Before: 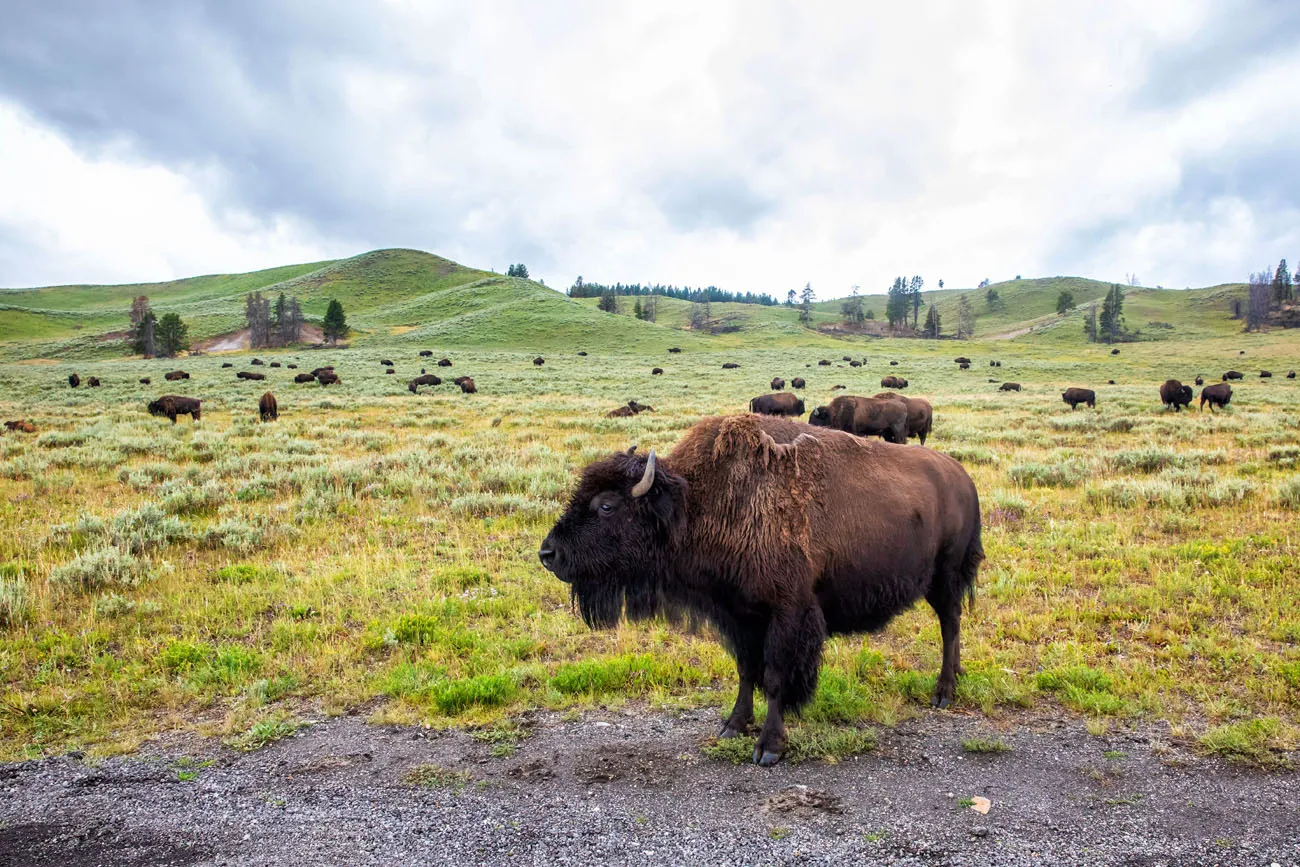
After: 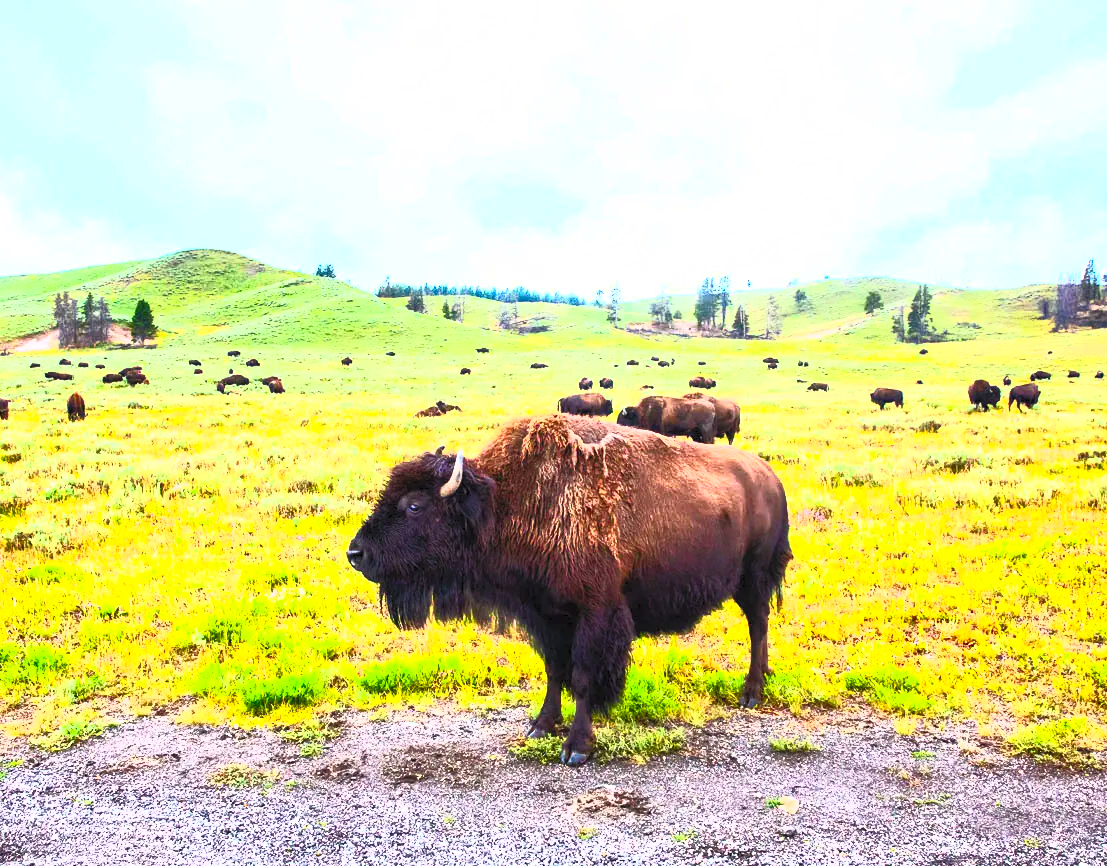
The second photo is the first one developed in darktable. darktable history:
crop and rotate: left 14.794%
tone equalizer: on, module defaults
contrast brightness saturation: contrast 0.986, brightness 0.986, saturation 0.991
color calibration: illuminant same as pipeline (D50), adaptation XYZ, x 0.345, y 0.358, temperature 5020 K
